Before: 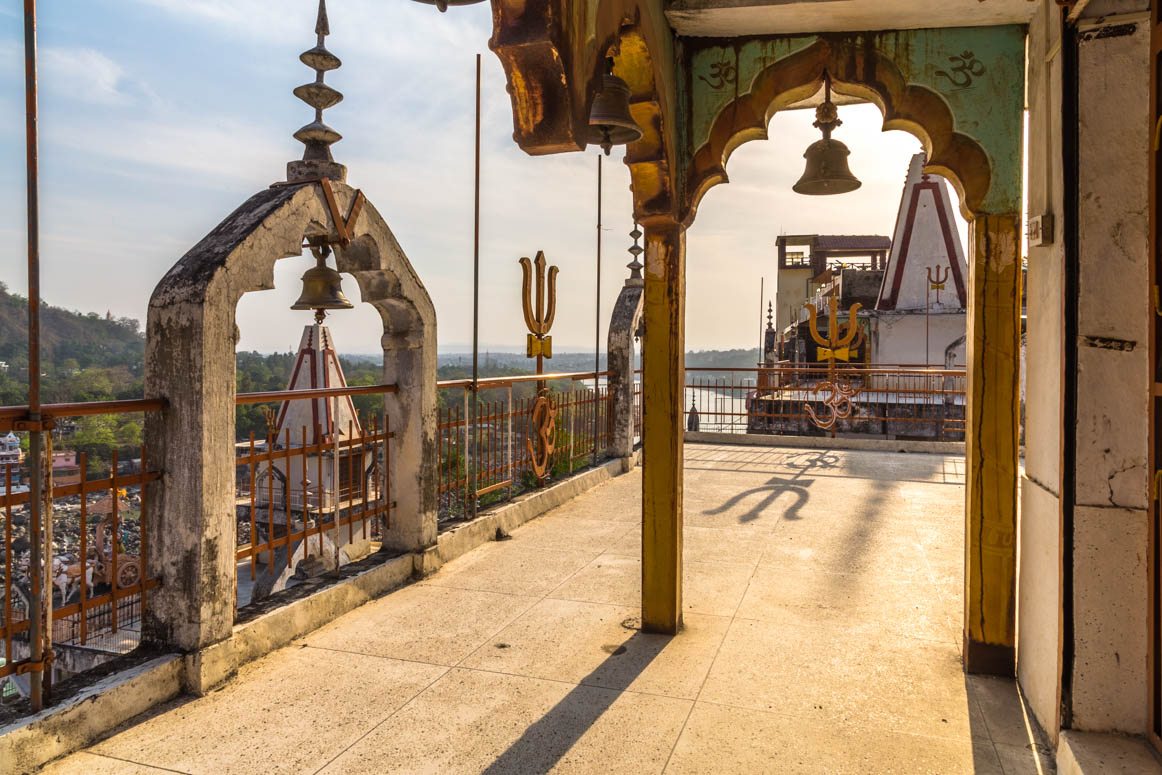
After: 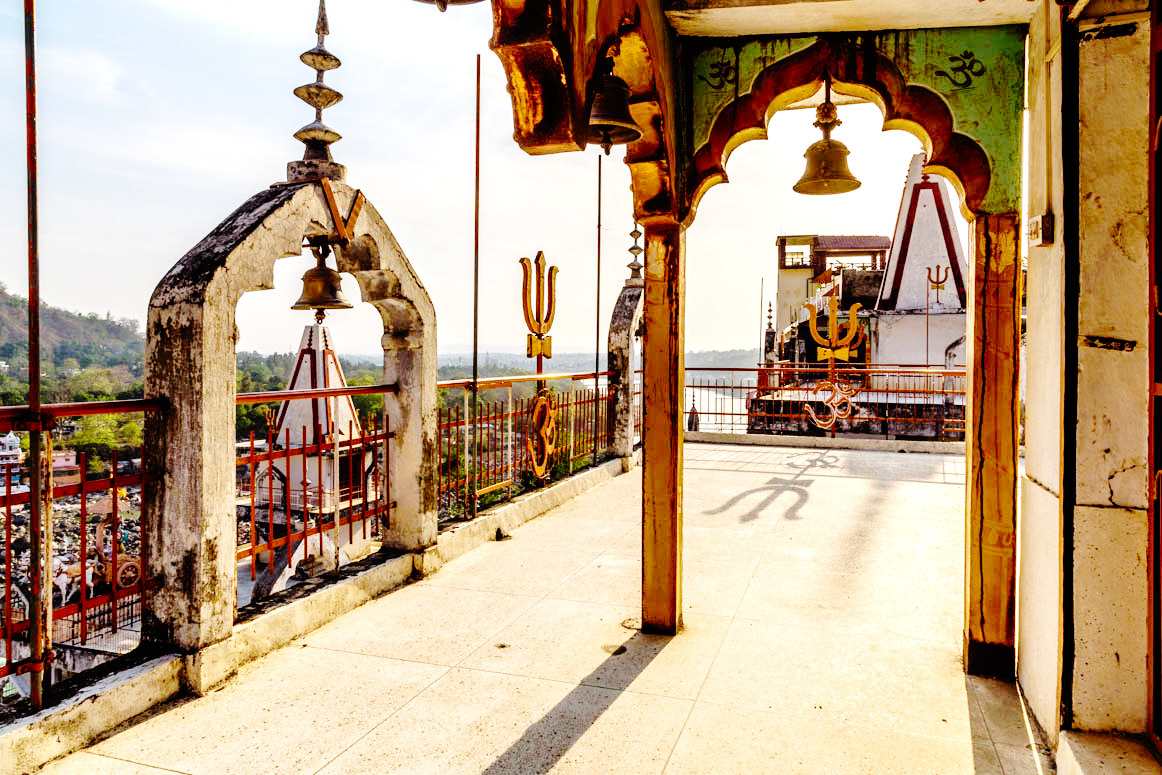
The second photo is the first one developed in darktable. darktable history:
base curve: curves: ch0 [(0, 0) (0.036, 0.01) (0.123, 0.254) (0.258, 0.504) (0.507, 0.748) (1, 1)], preserve colors none
tone equalizer: -8 EV -0.428 EV, -7 EV -0.405 EV, -6 EV -0.301 EV, -5 EV -0.223 EV, -3 EV 0.214 EV, -2 EV 0.329 EV, -1 EV 0.411 EV, +0 EV 0.409 EV
